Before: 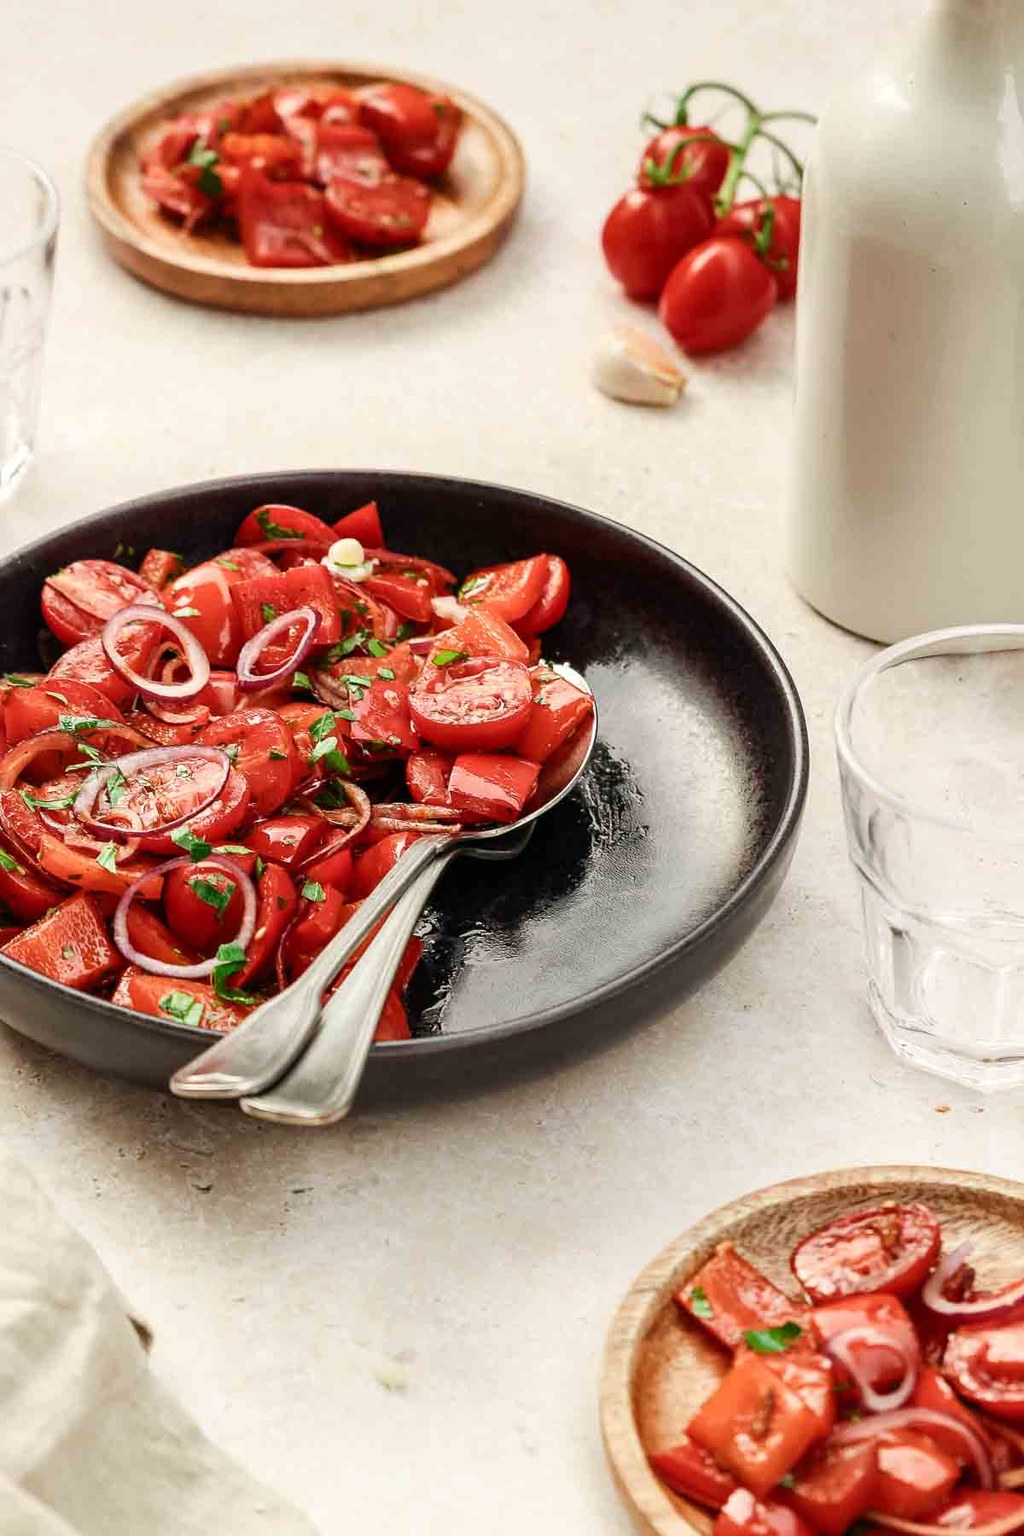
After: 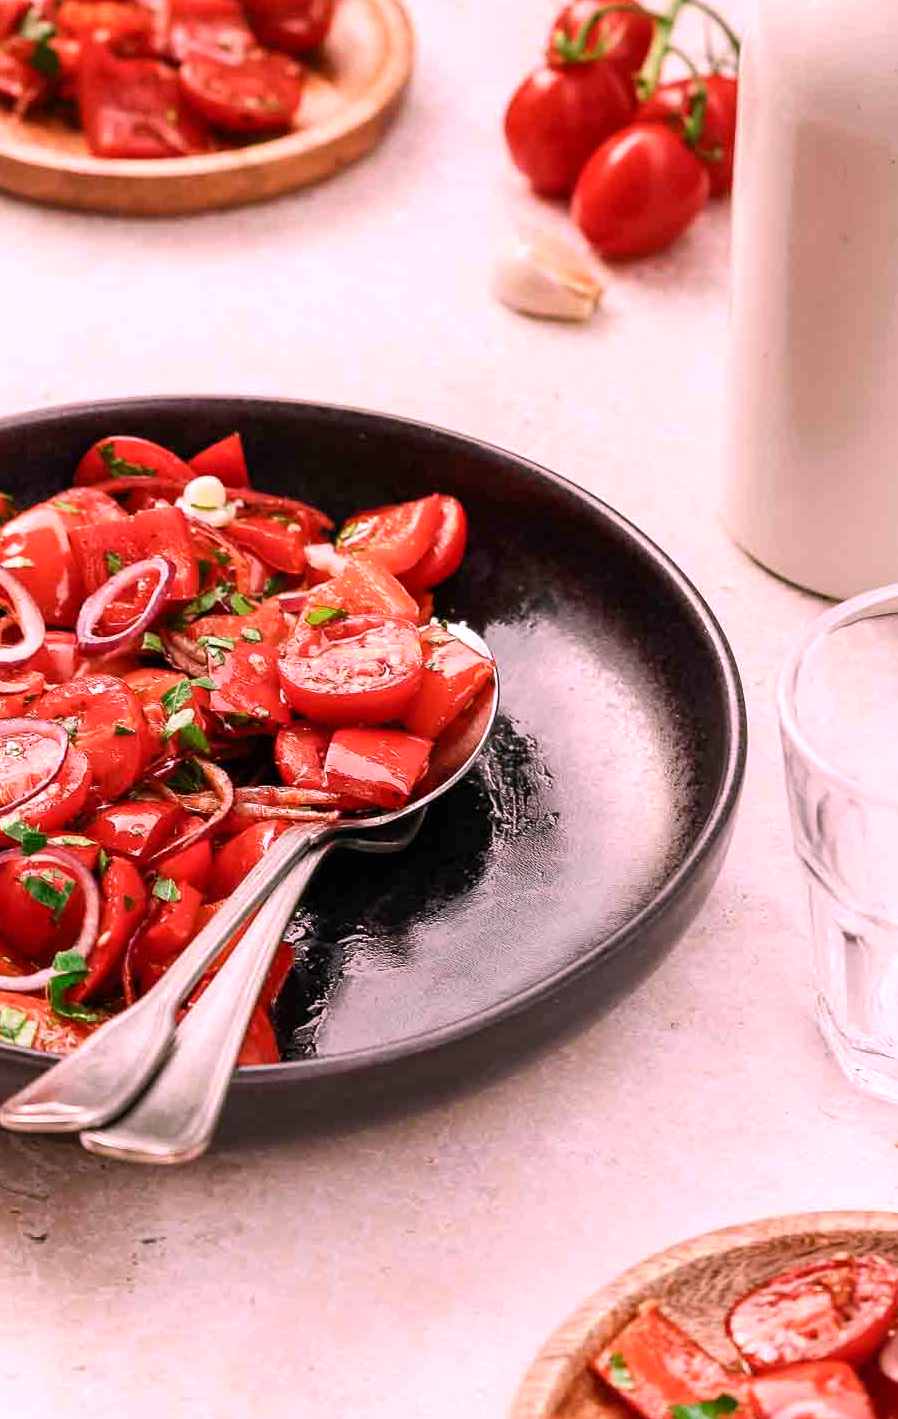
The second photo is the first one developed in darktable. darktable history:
white balance: red 1.188, blue 1.11
crop: left 16.768%, top 8.653%, right 8.362%, bottom 12.485%
